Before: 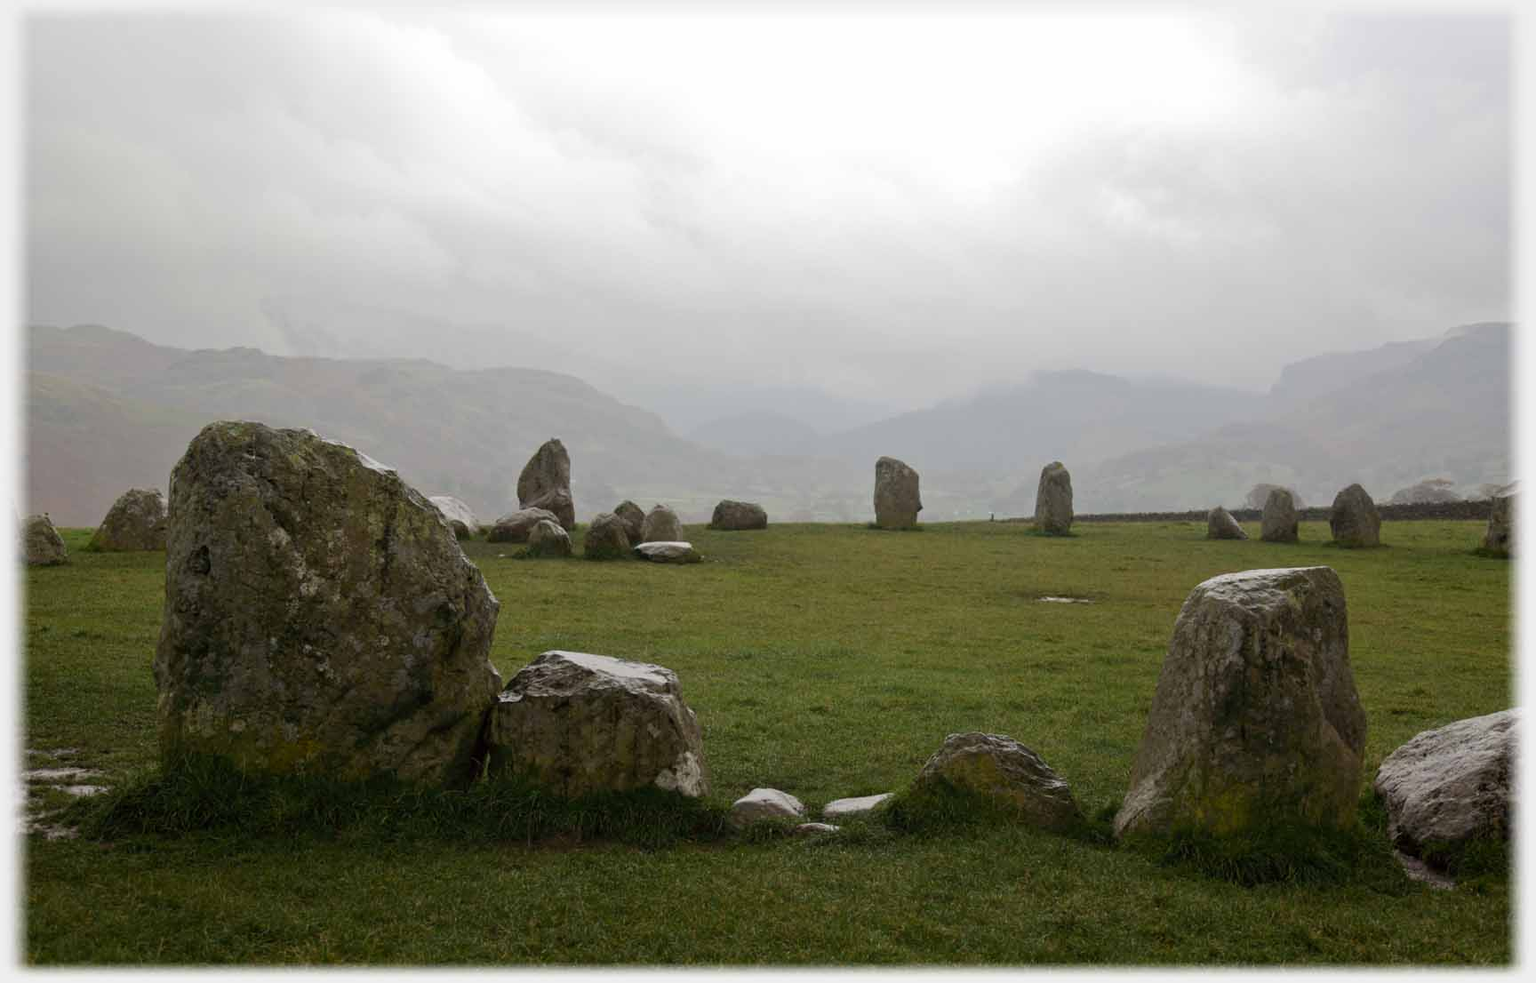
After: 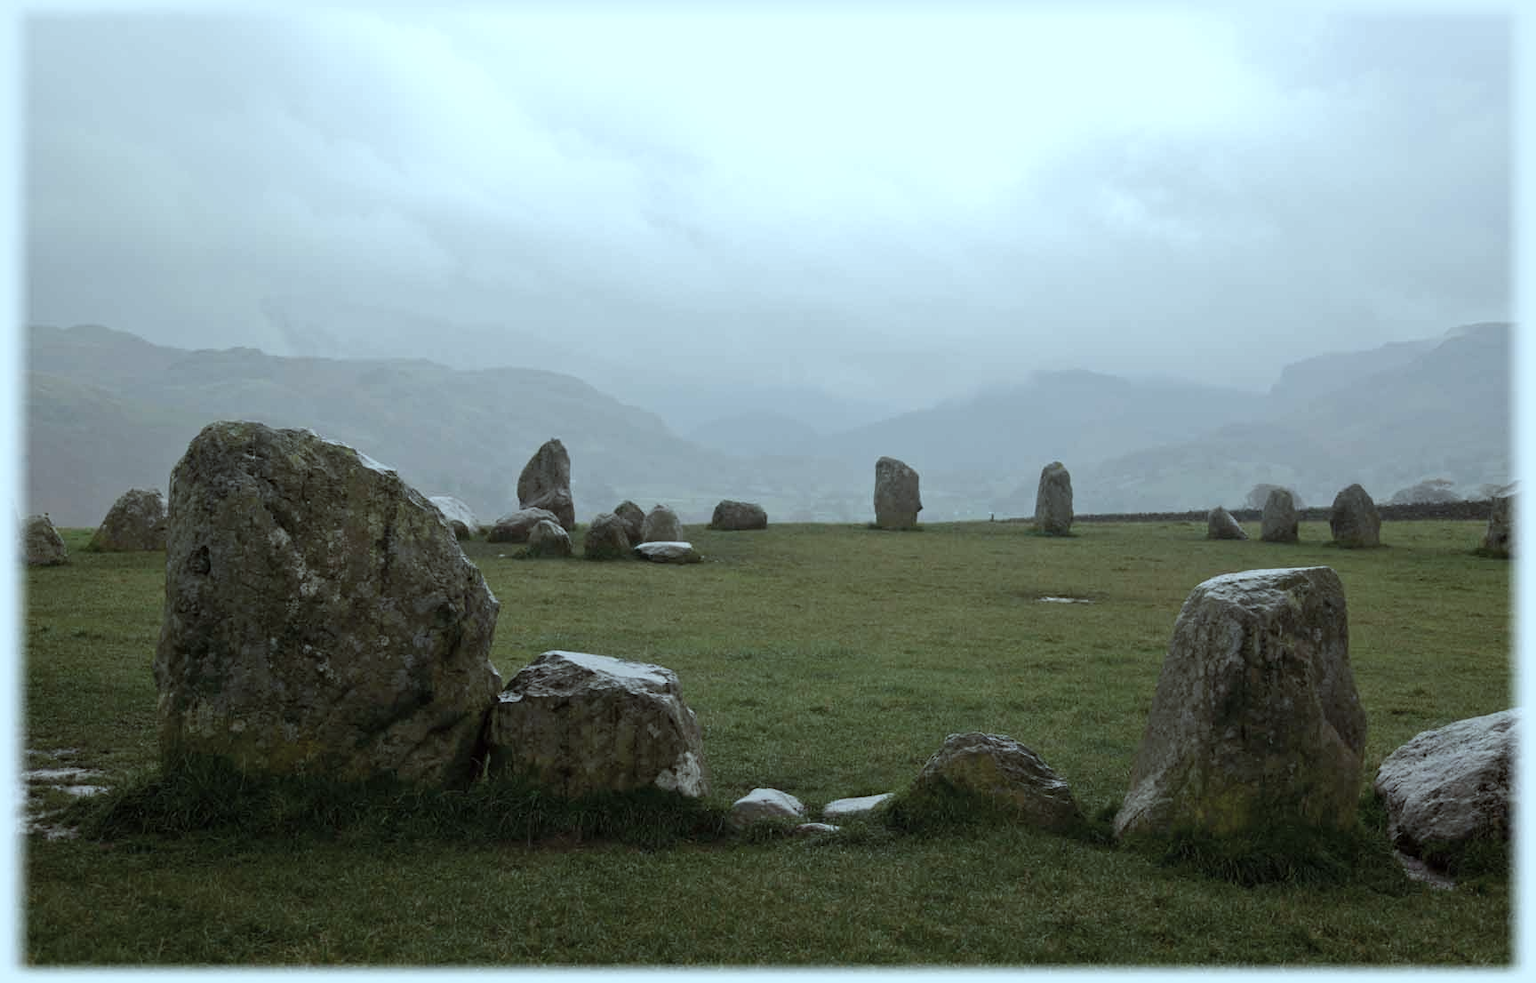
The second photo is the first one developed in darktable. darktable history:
color correction: highlights a* -12.57, highlights b* -17.96, saturation 0.713
